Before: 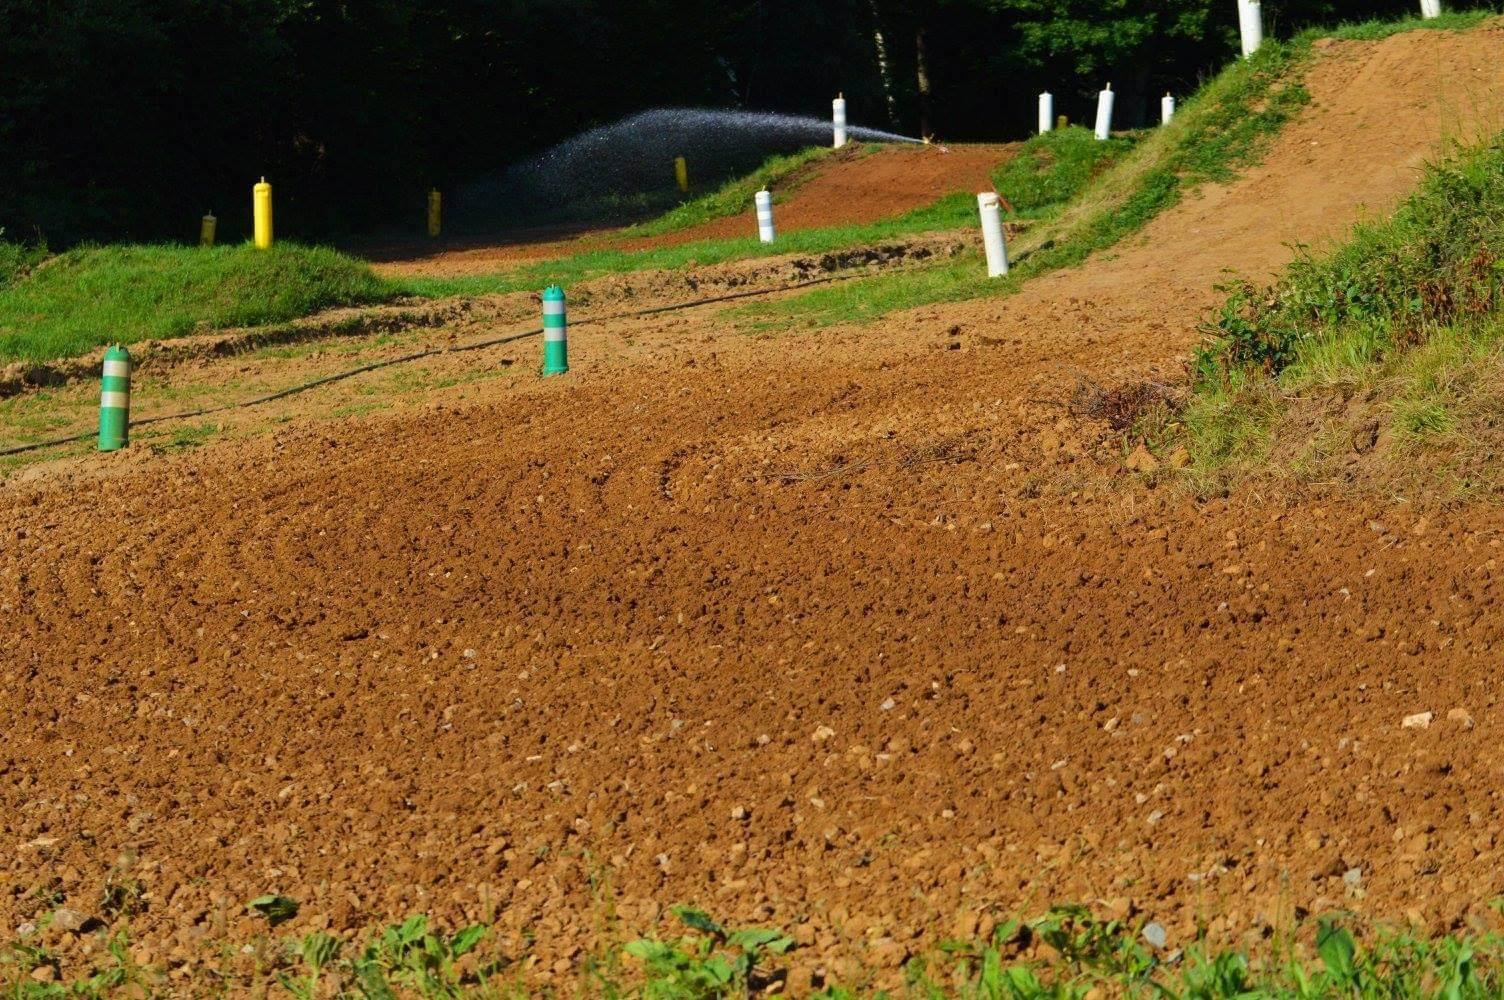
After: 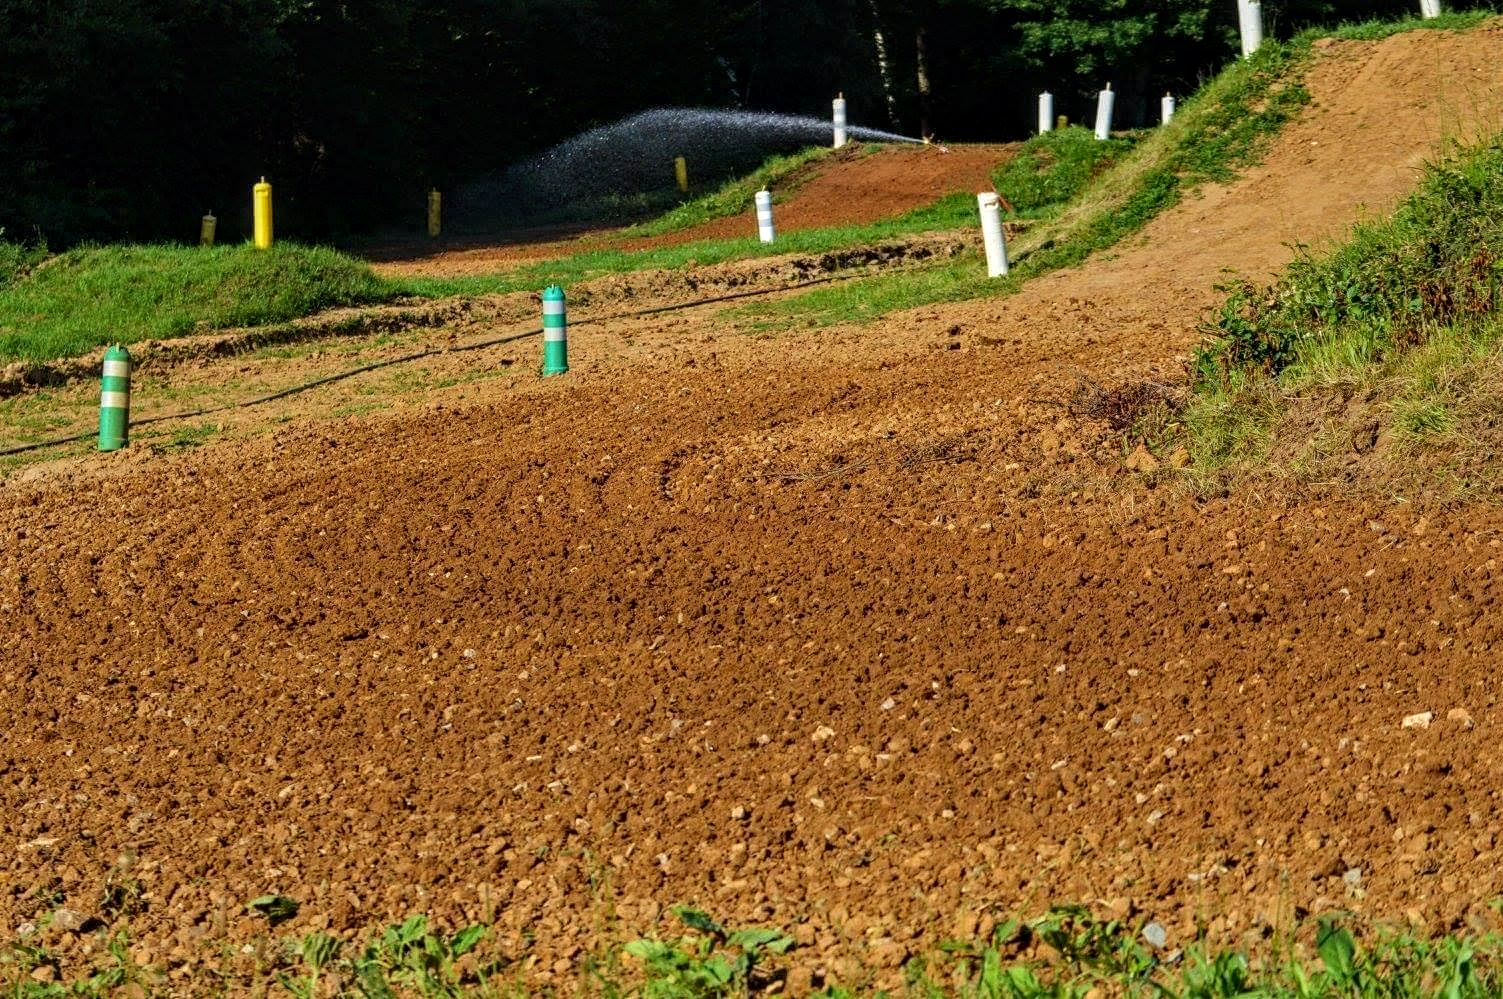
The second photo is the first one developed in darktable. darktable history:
contrast equalizer: octaves 7, y [[0.502, 0.505, 0.512, 0.529, 0.564, 0.588], [0.5 ×6], [0.502, 0.505, 0.512, 0.529, 0.564, 0.588], [0, 0.001, 0.001, 0.004, 0.008, 0.011], [0, 0.001, 0.001, 0.004, 0.008, 0.011]]
local contrast: detail 130%
